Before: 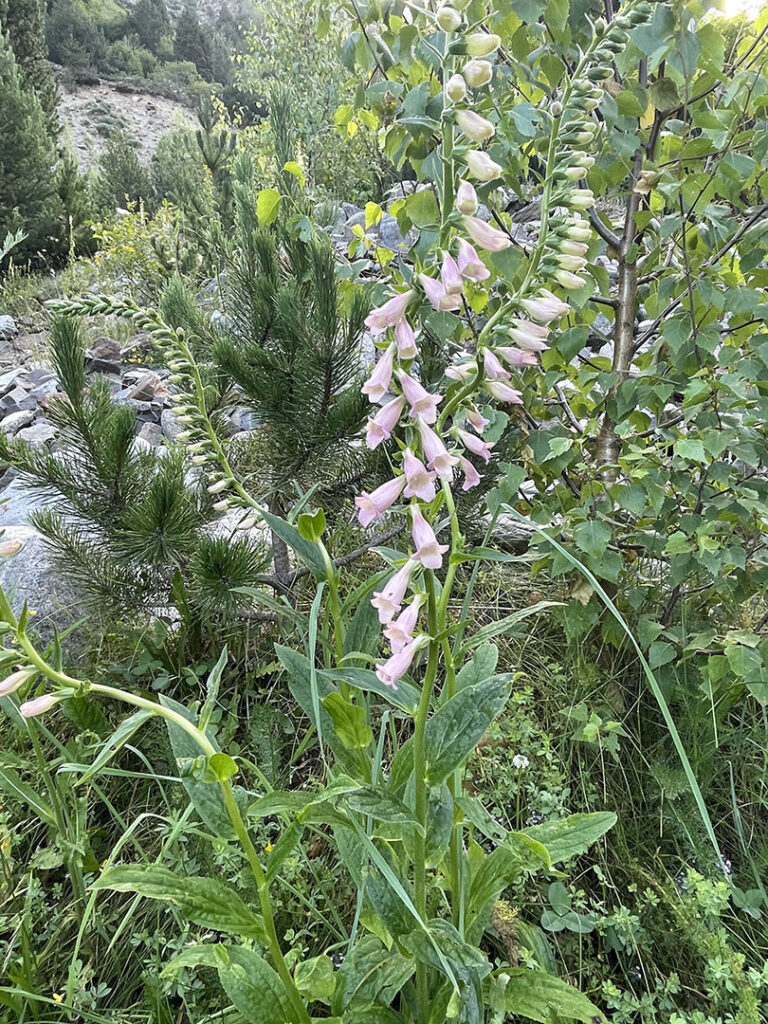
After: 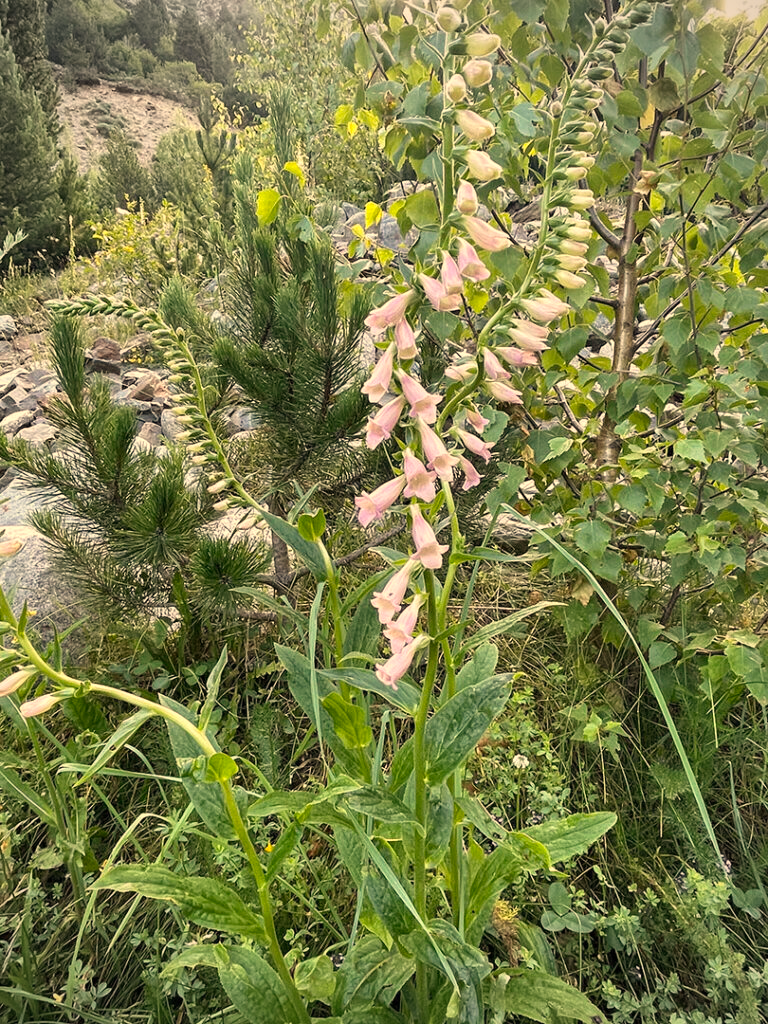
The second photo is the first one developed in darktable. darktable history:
vignetting: fall-off radius 63.6%
white balance: red 1.123, blue 0.83
